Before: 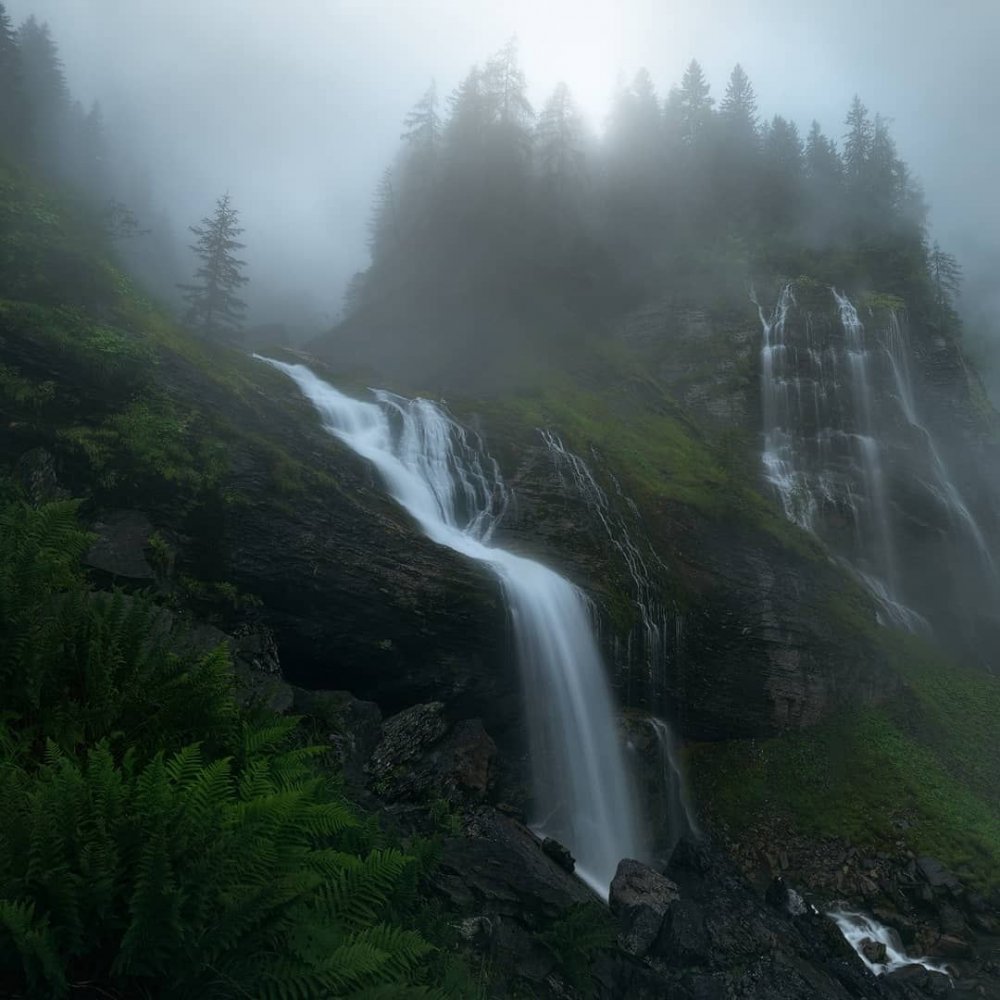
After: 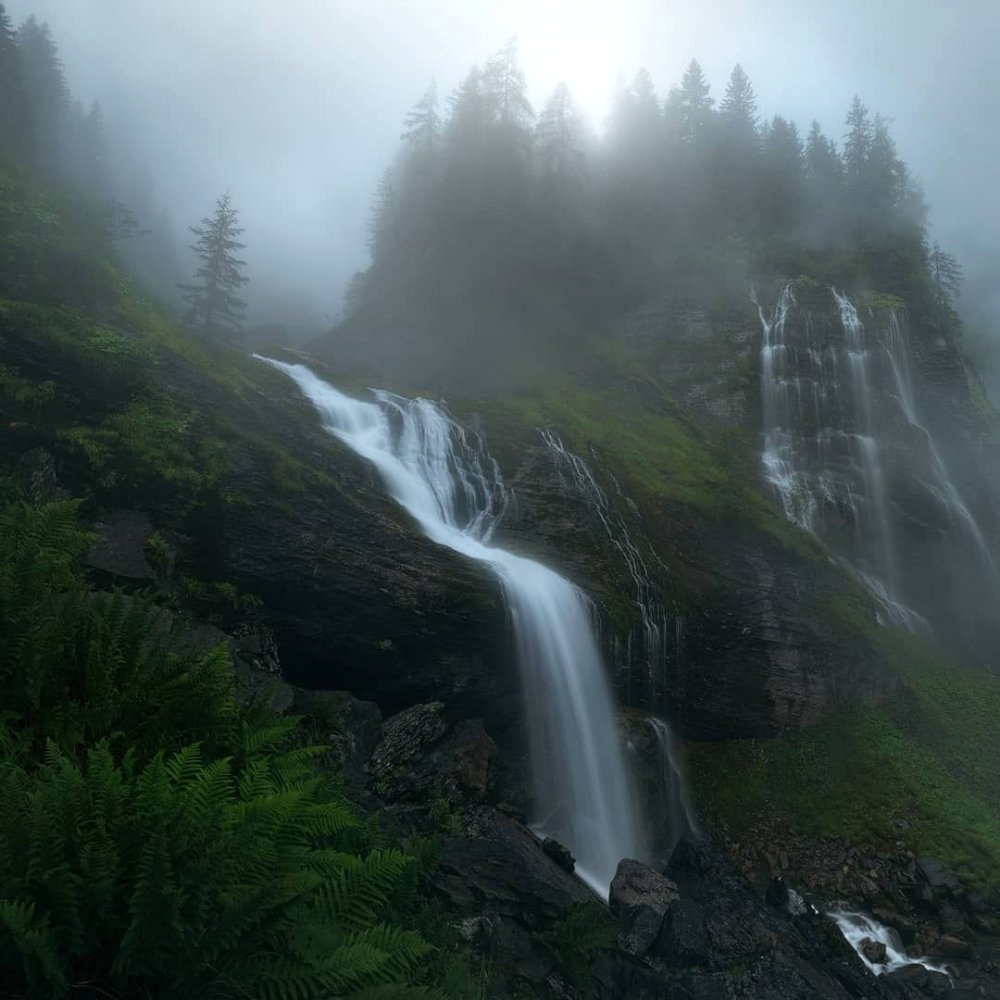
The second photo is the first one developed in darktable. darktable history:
exposure: exposure 0.129 EV, compensate exposure bias true, compensate highlight preservation false
